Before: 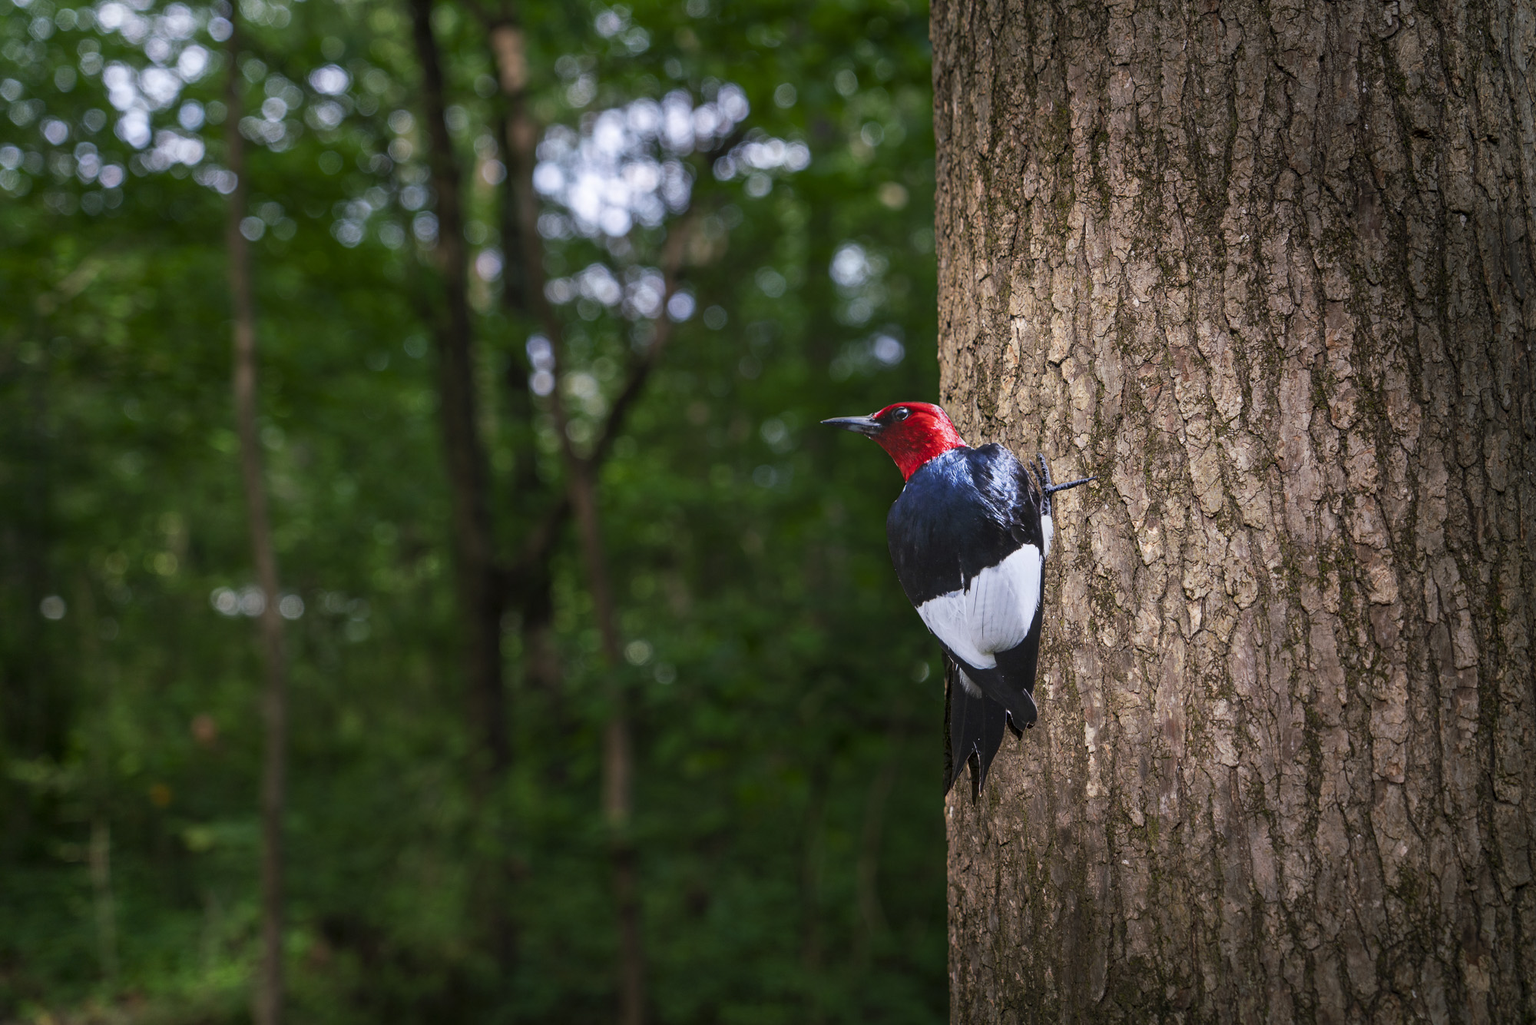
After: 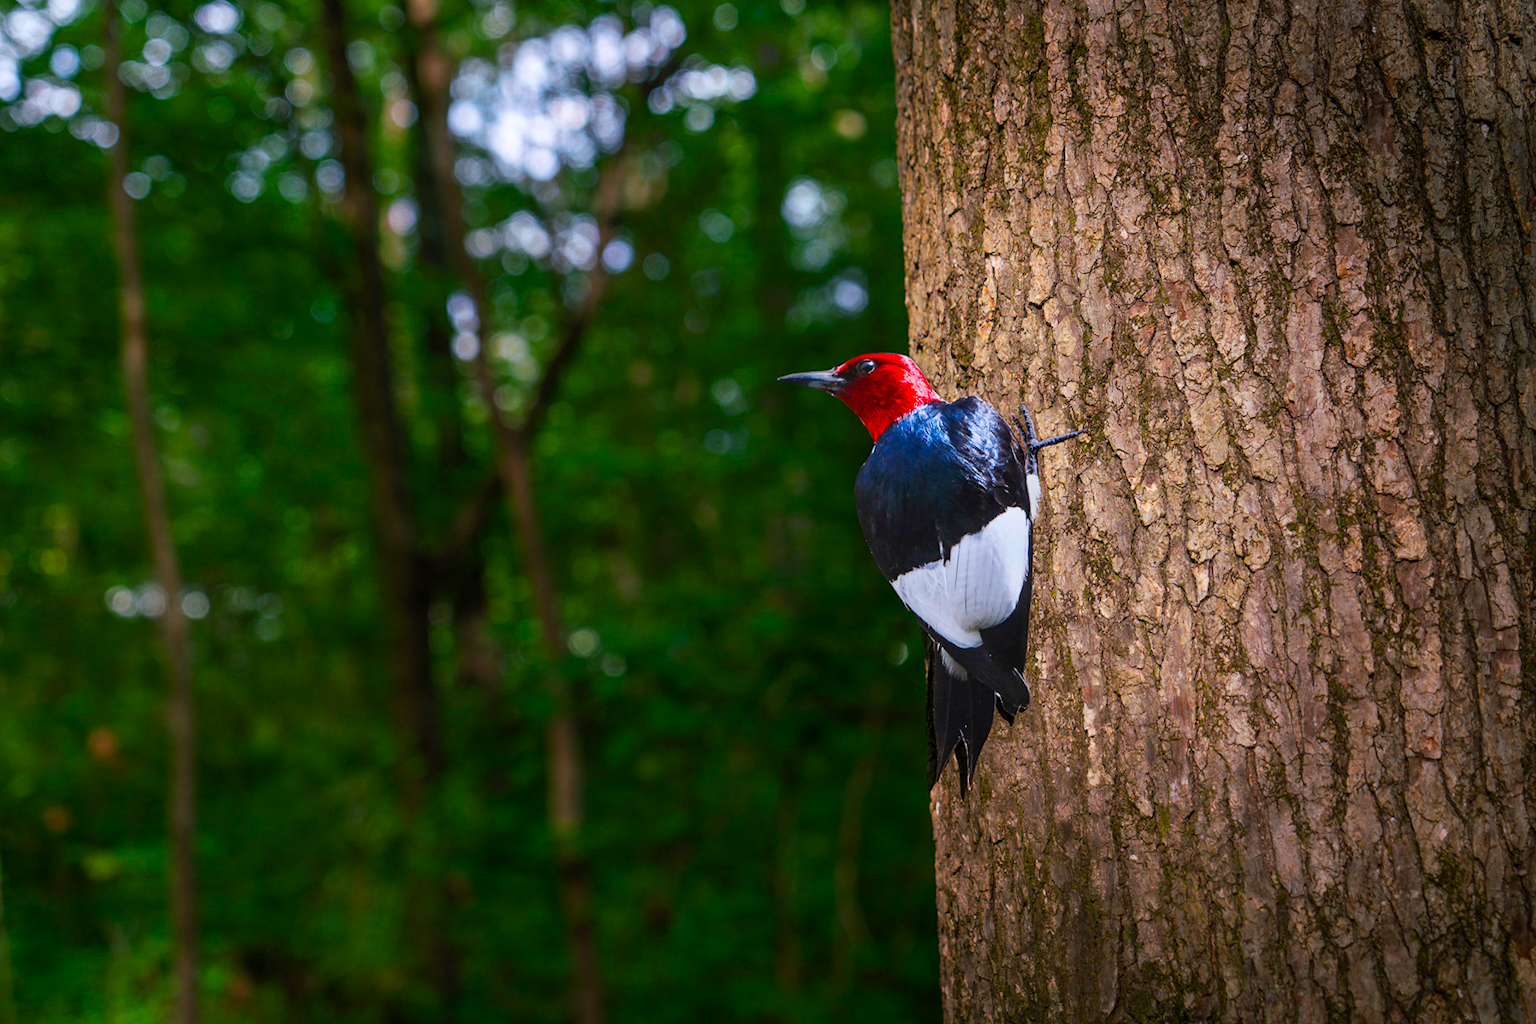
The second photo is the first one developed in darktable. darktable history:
crop and rotate: angle 1.96°, left 5.673%, top 5.673%
color balance rgb: linear chroma grading › global chroma 15%, perceptual saturation grading › global saturation 30%
